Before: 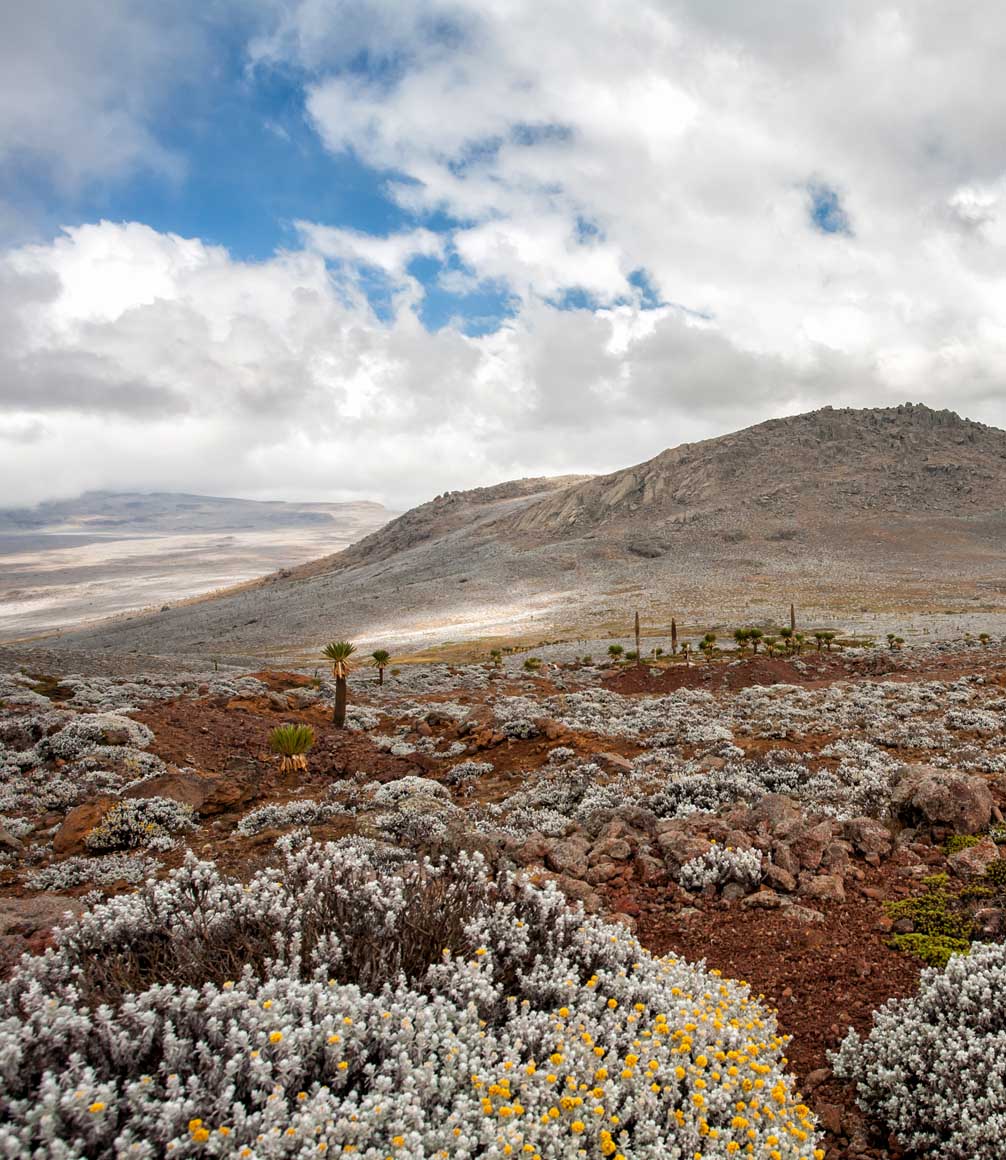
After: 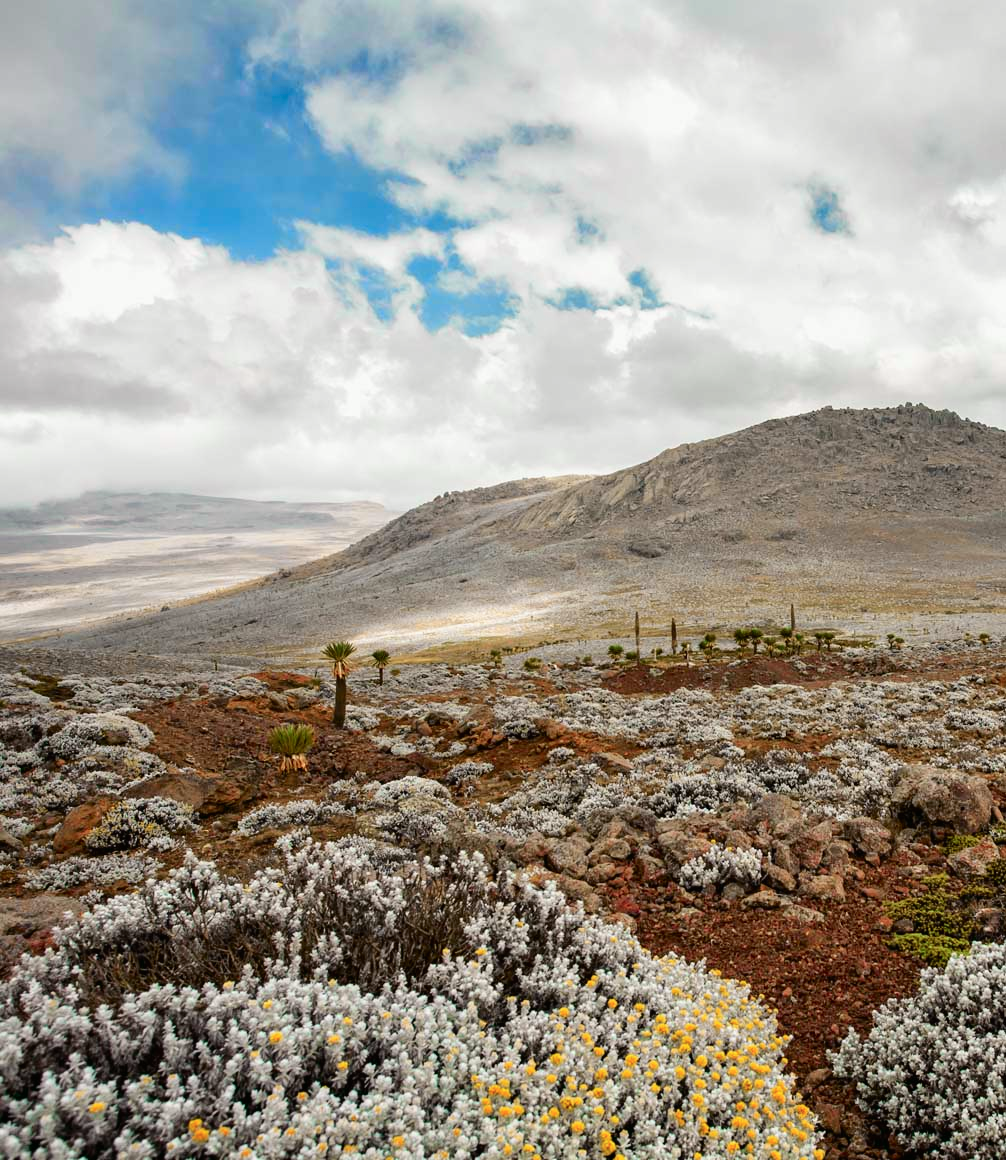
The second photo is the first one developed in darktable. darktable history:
tone curve: curves: ch0 [(0, 0.008) (0.107, 0.091) (0.283, 0.287) (0.461, 0.498) (0.64, 0.679) (0.822, 0.841) (0.998, 0.978)]; ch1 [(0, 0) (0.316, 0.349) (0.466, 0.442) (0.502, 0.5) (0.527, 0.519) (0.561, 0.553) (0.608, 0.629) (0.669, 0.704) (0.859, 0.899) (1, 1)]; ch2 [(0, 0) (0.33, 0.301) (0.421, 0.443) (0.473, 0.498) (0.502, 0.504) (0.522, 0.525) (0.592, 0.61) (0.705, 0.7) (1, 1)], color space Lab, independent channels, preserve colors none
